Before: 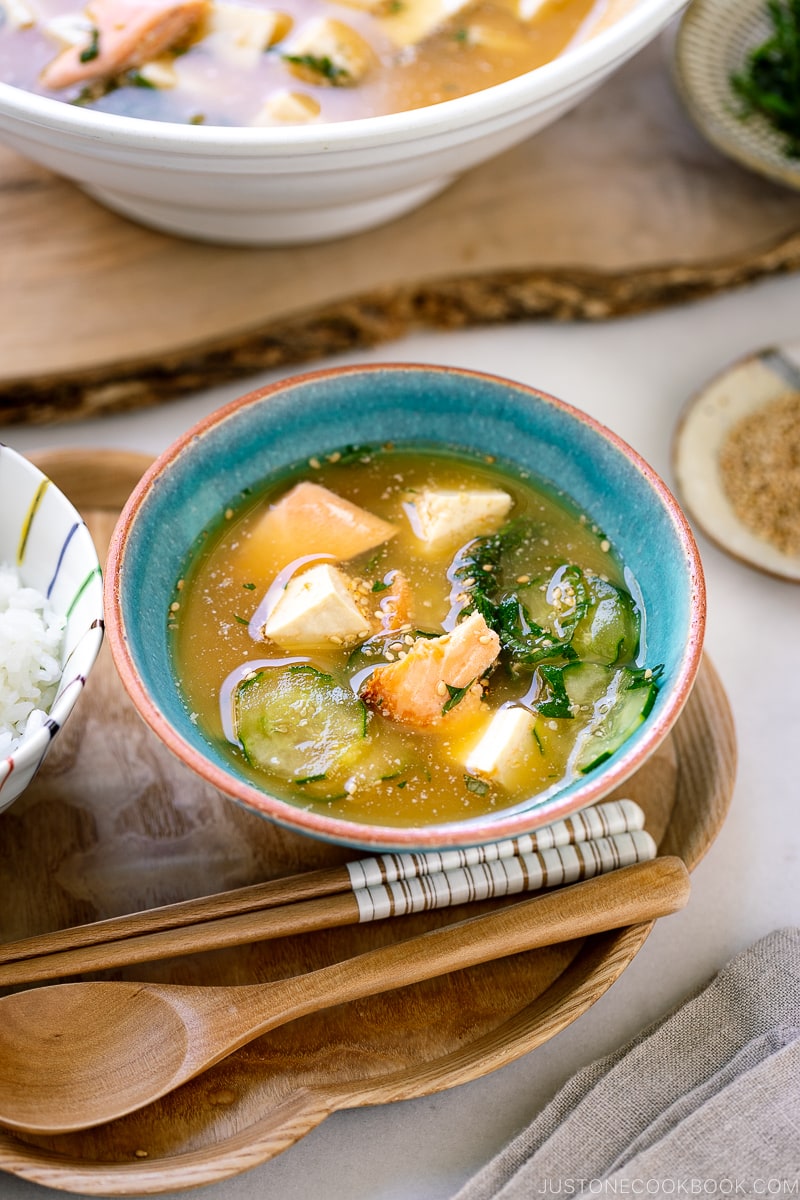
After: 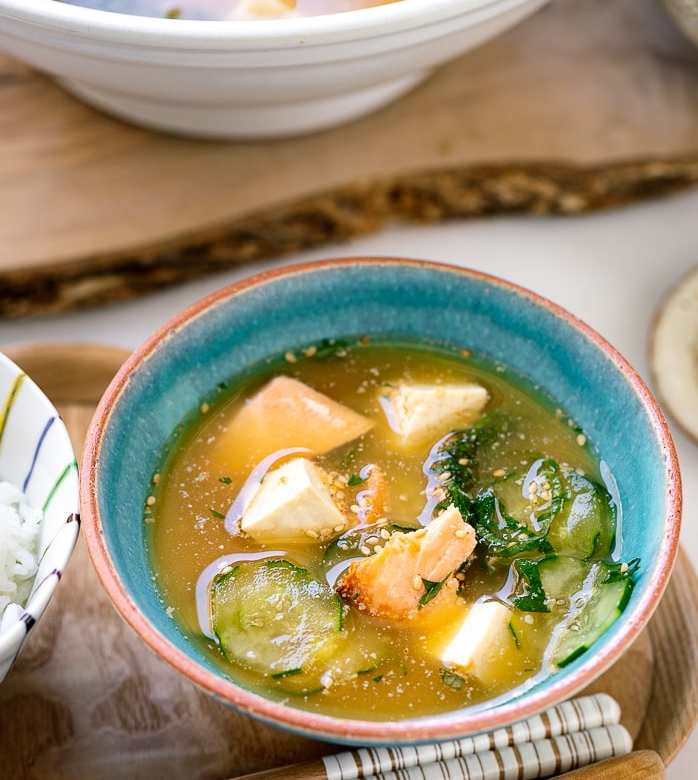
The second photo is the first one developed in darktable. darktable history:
crop: left 3.065%, top 8.84%, right 9.634%, bottom 26.088%
